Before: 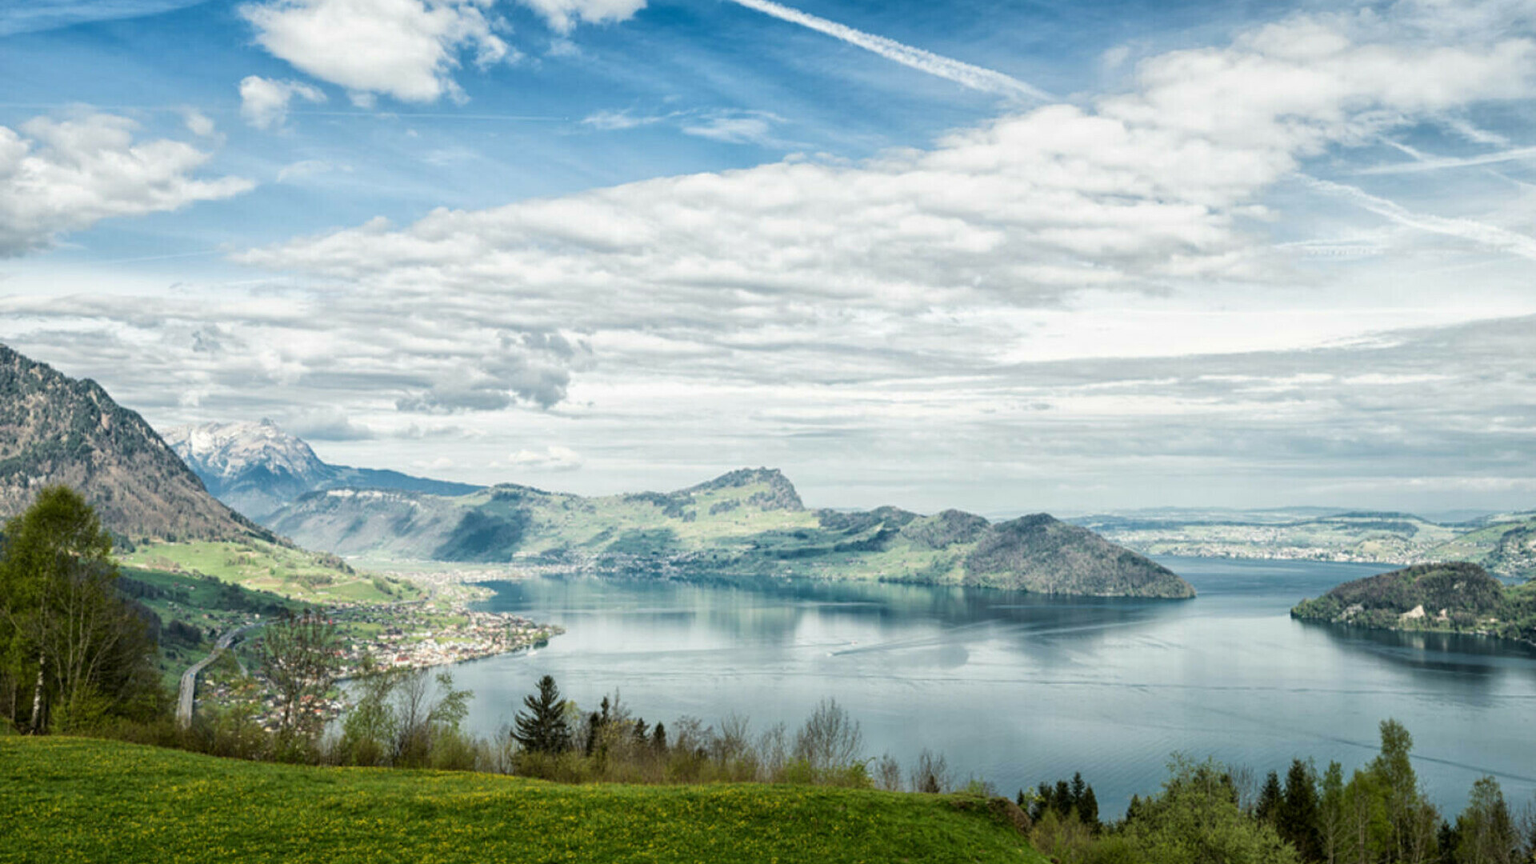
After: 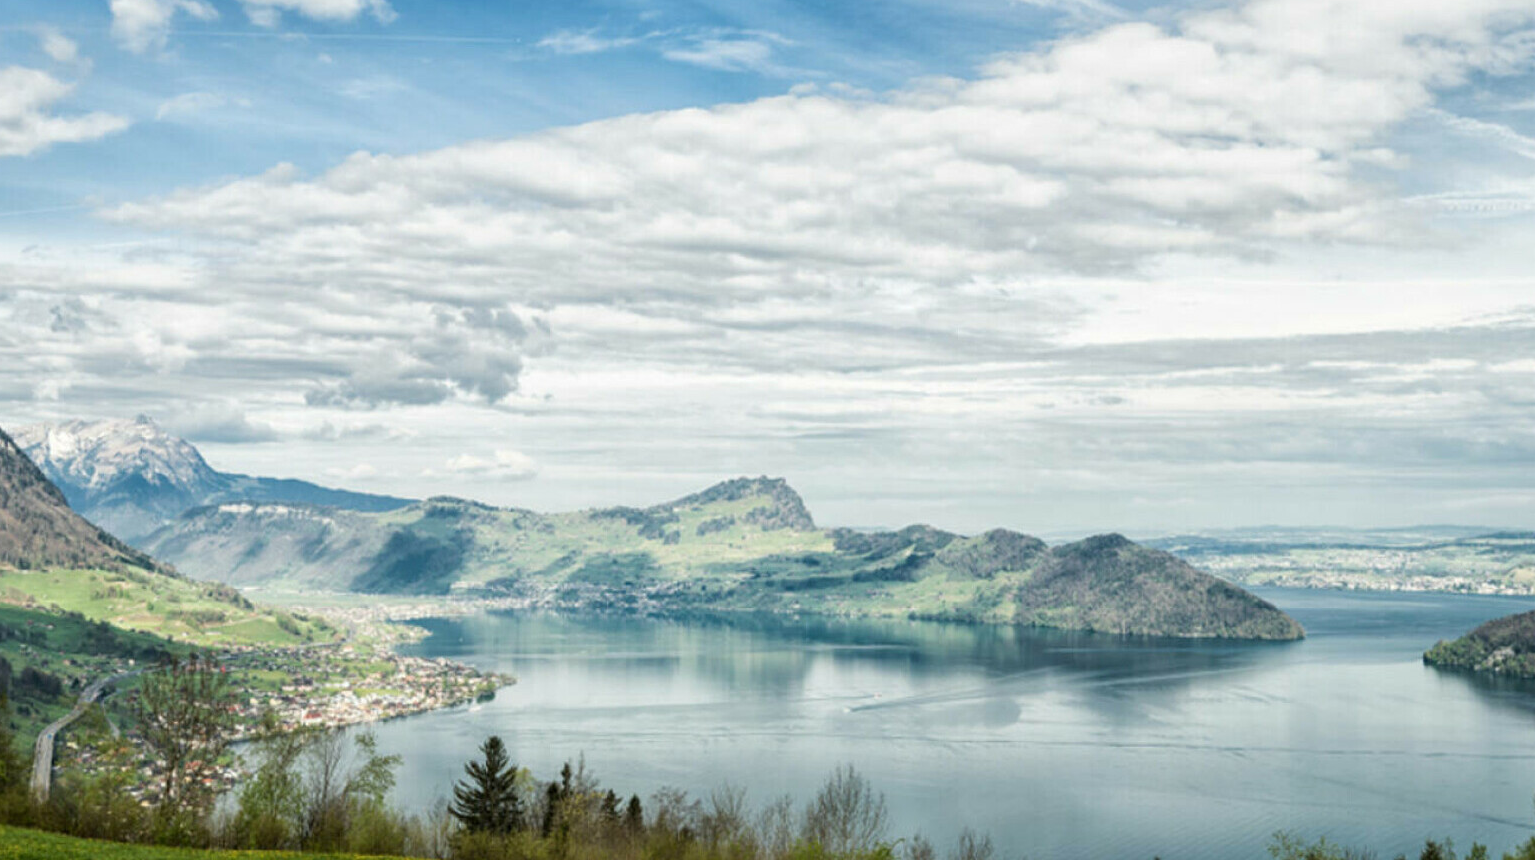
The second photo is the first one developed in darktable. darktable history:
crop and rotate: left 9.945%, top 10.069%, right 10.063%, bottom 10.298%
